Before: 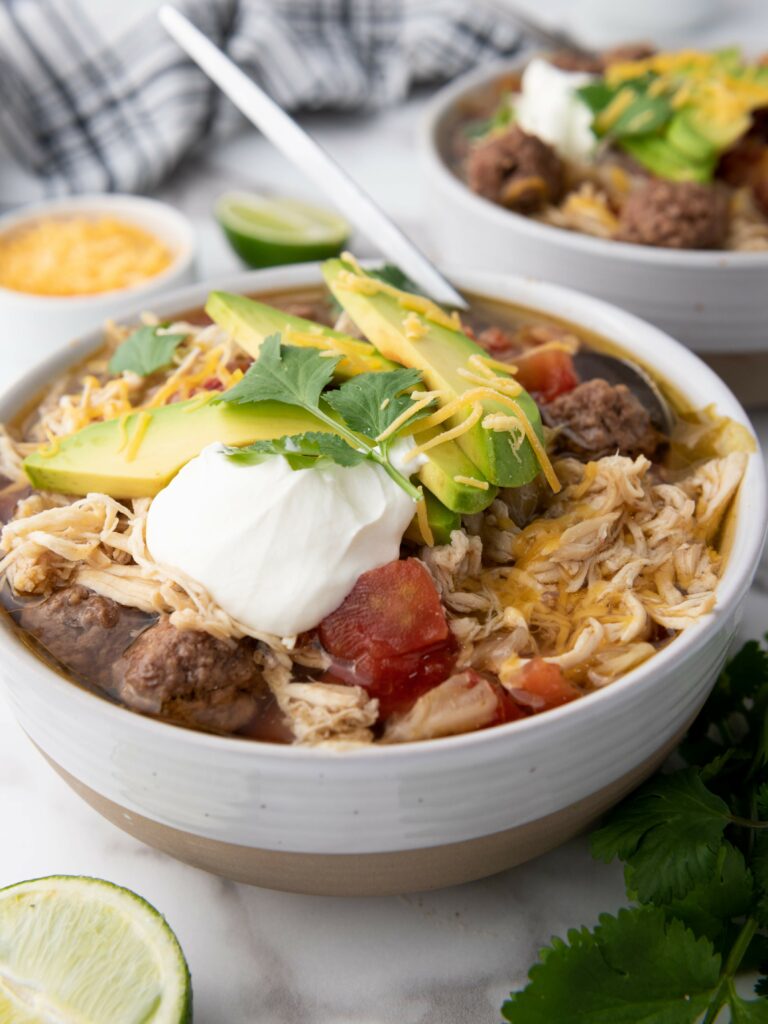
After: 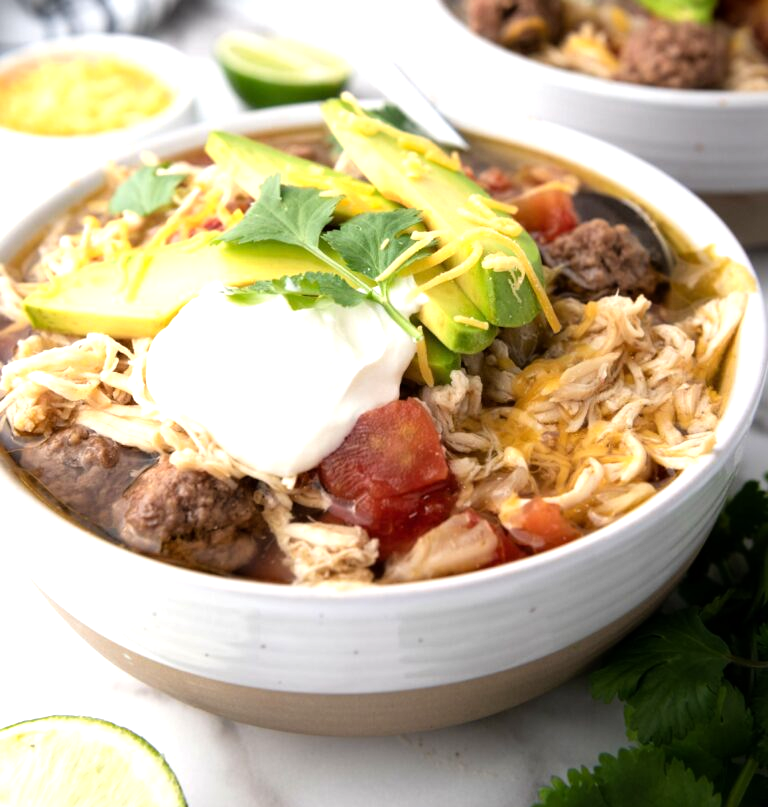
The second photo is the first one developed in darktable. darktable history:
tone equalizer: -8 EV -0.727 EV, -7 EV -0.687 EV, -6 EV -0.566 EV, -5 EV -0.425 EV, -3 EV 0.39 EV, -2 EV 0.6 EV, -1 EV 0.699 EV, +0 EV 0.736 EV
crop and rotate: top 15.706%, bottom 5.436%
